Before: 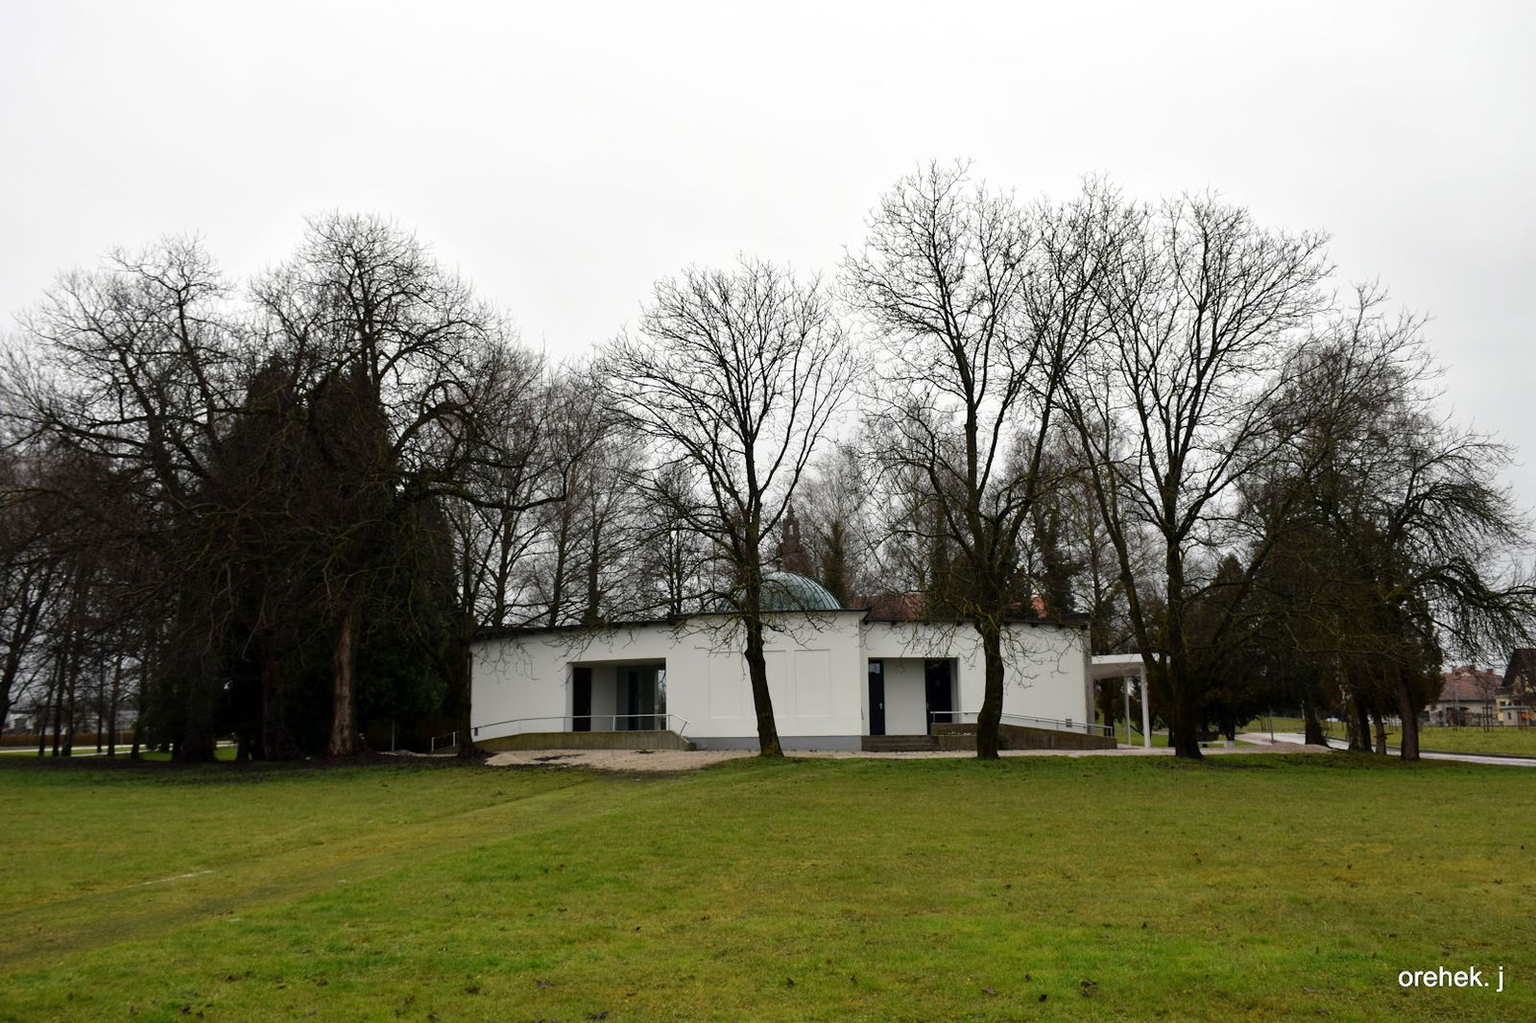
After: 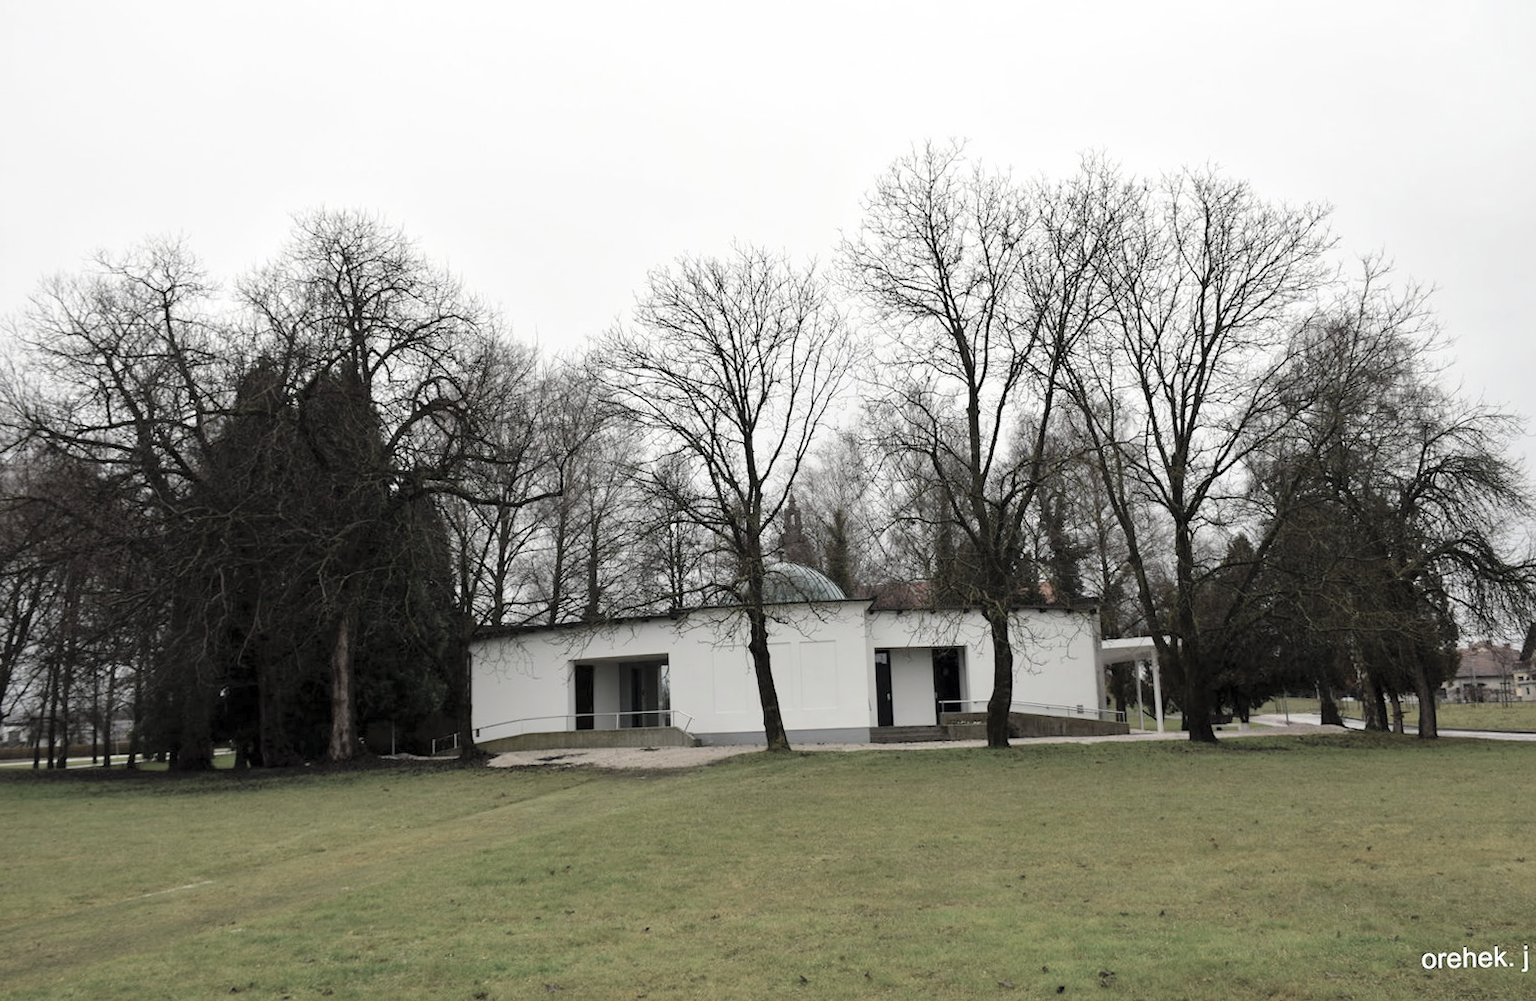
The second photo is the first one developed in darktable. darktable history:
rotate and perspective: rotation -1.42°, crop left 0.016, crop right 0.984, crop top 0.035, crop bottom 0.965
contrast brightness saturation: brightness 0.18, saturation -0.5
